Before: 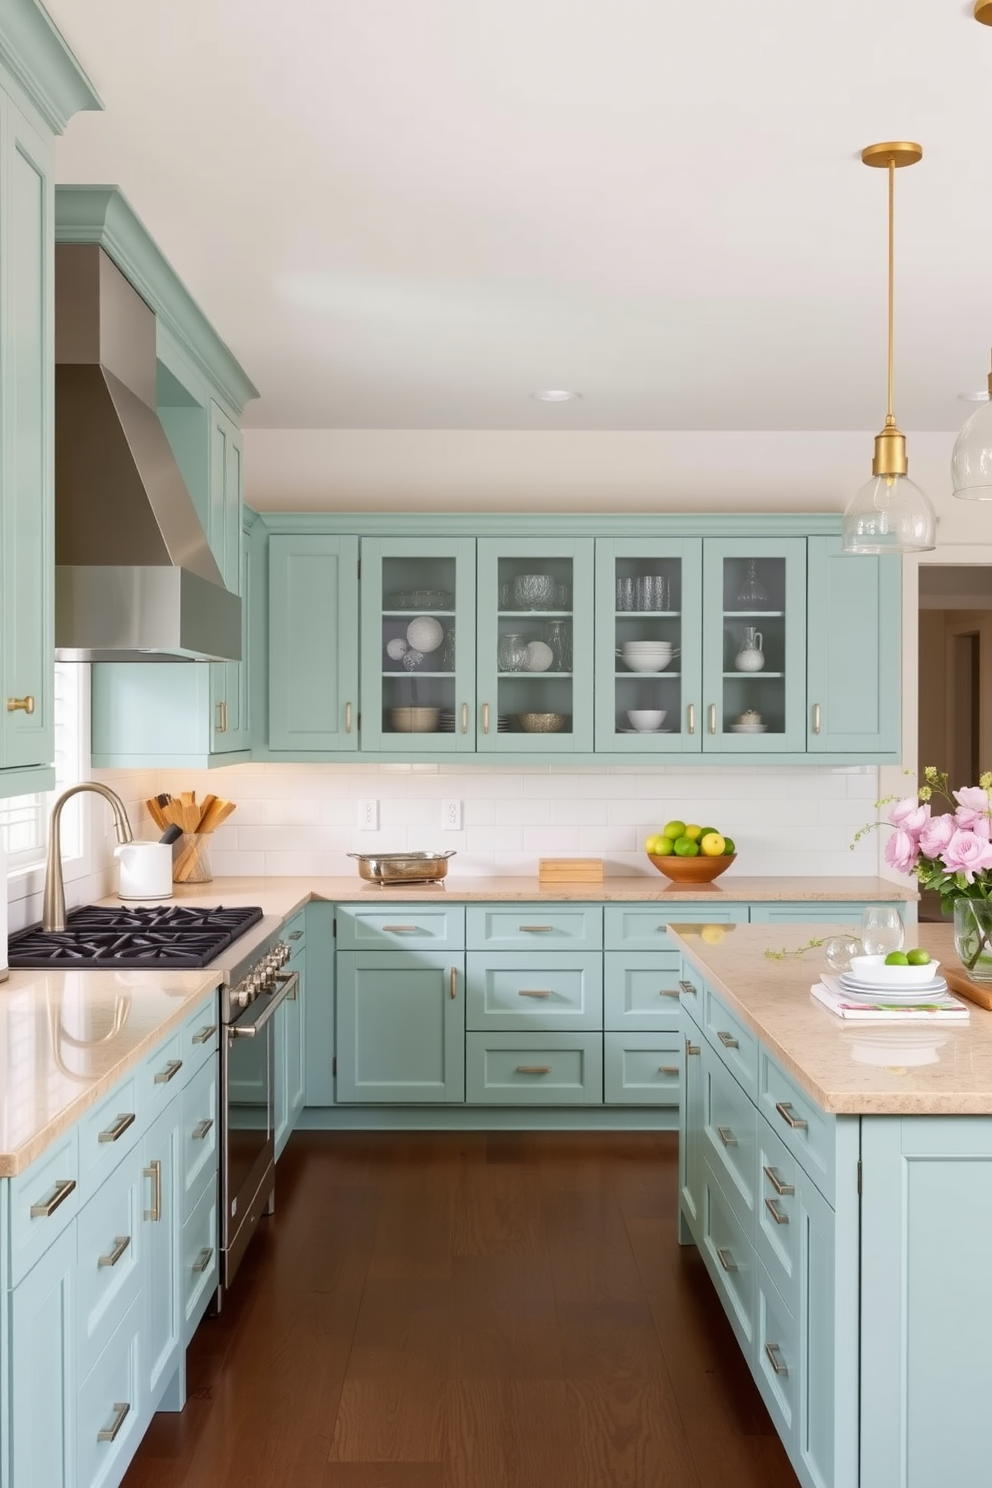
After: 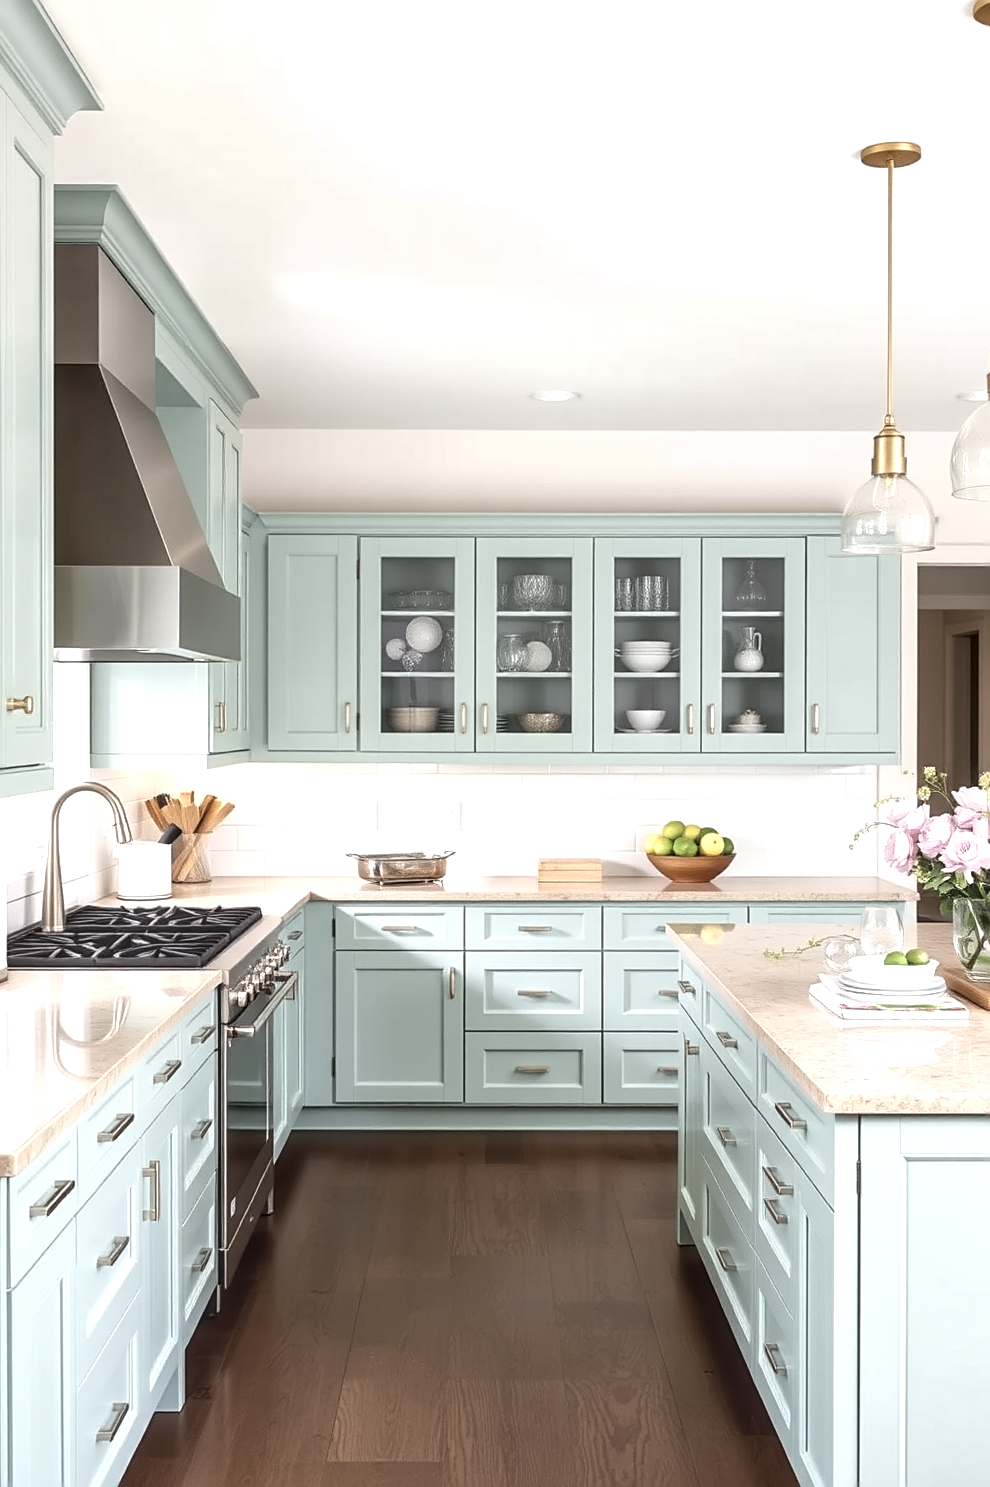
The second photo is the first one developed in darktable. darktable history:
sharpen: on, module defaults
exposure: black level correction 0, exposure 0.7 EV, compensate highlight preservation false
haze removal: strength -0.062, compatibility mode true, adaptive false
crop and rotate: left 0.124%, bottom 0.004%
local contrast: highlights 60%, shadows 63%, detail 160%
tone equalizer: -8 EV -0.388 EV, -7 EV -0.381 EV, -6 EV -0.325 EV, -5 EV -0.223 EV, -3 EV 0.223 EV, -2 EV 0.313 EV, -1 EV 0.394 EV, +0 EV 0.418 EV, edges refinement/feathering 500, mask exposure compensation -1.57 EV, preserve details no
contrast brightness saturation: contrast -0.262, saturation -0.442
